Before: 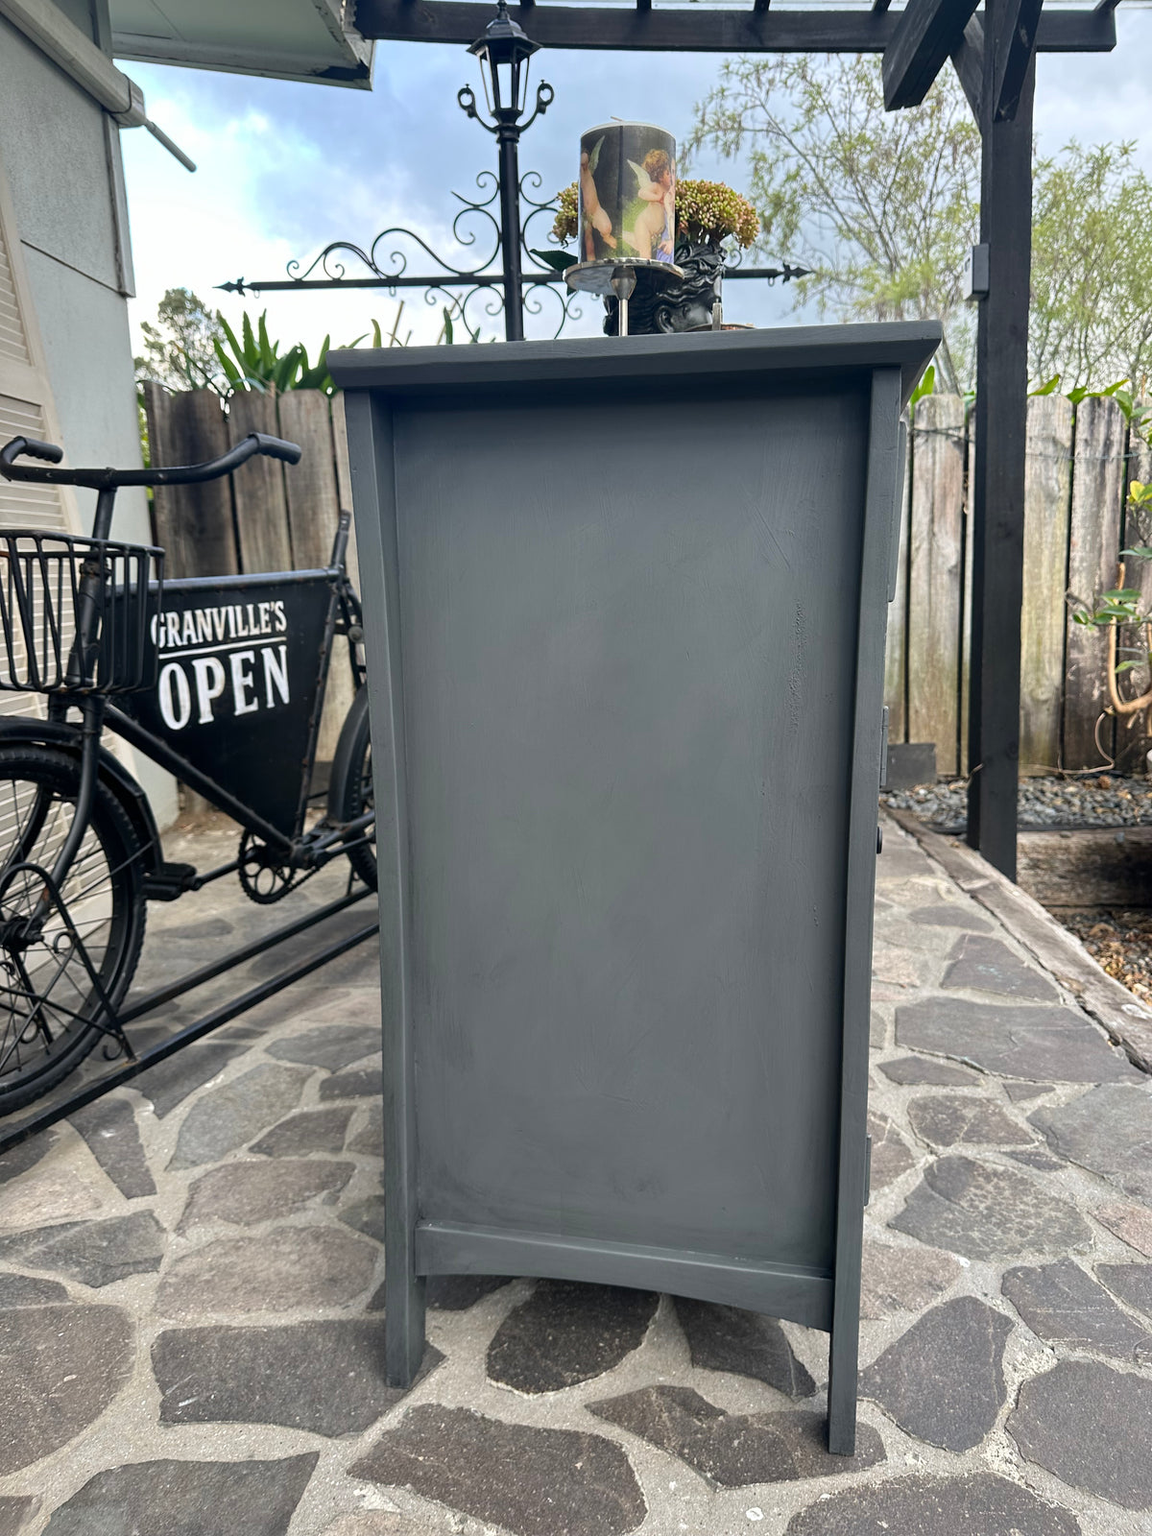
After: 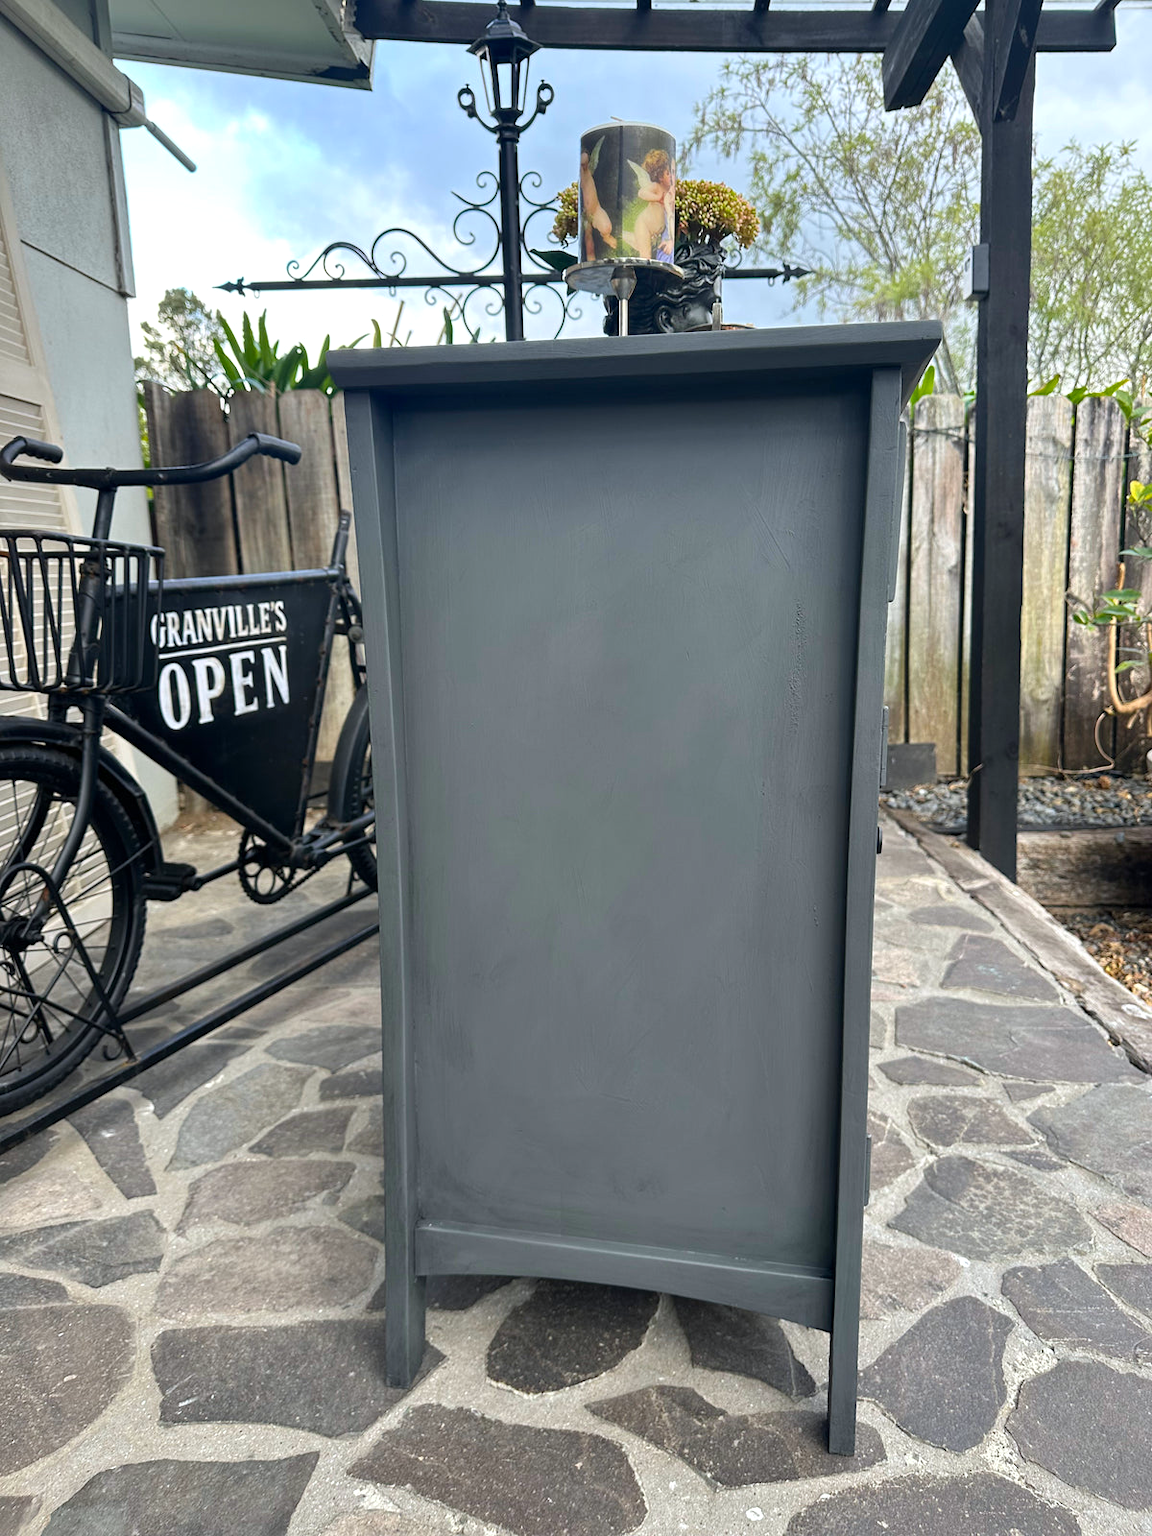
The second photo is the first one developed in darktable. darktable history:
white balance: red 0.986, blue 1.01
color balance rgb: linear chroma grading › global chroma 3.45%, perceptual saturation grading › global saturation 11.24%, perceptual brilliance grading › global brilliance 3.04%, global vibrance 2.8%
